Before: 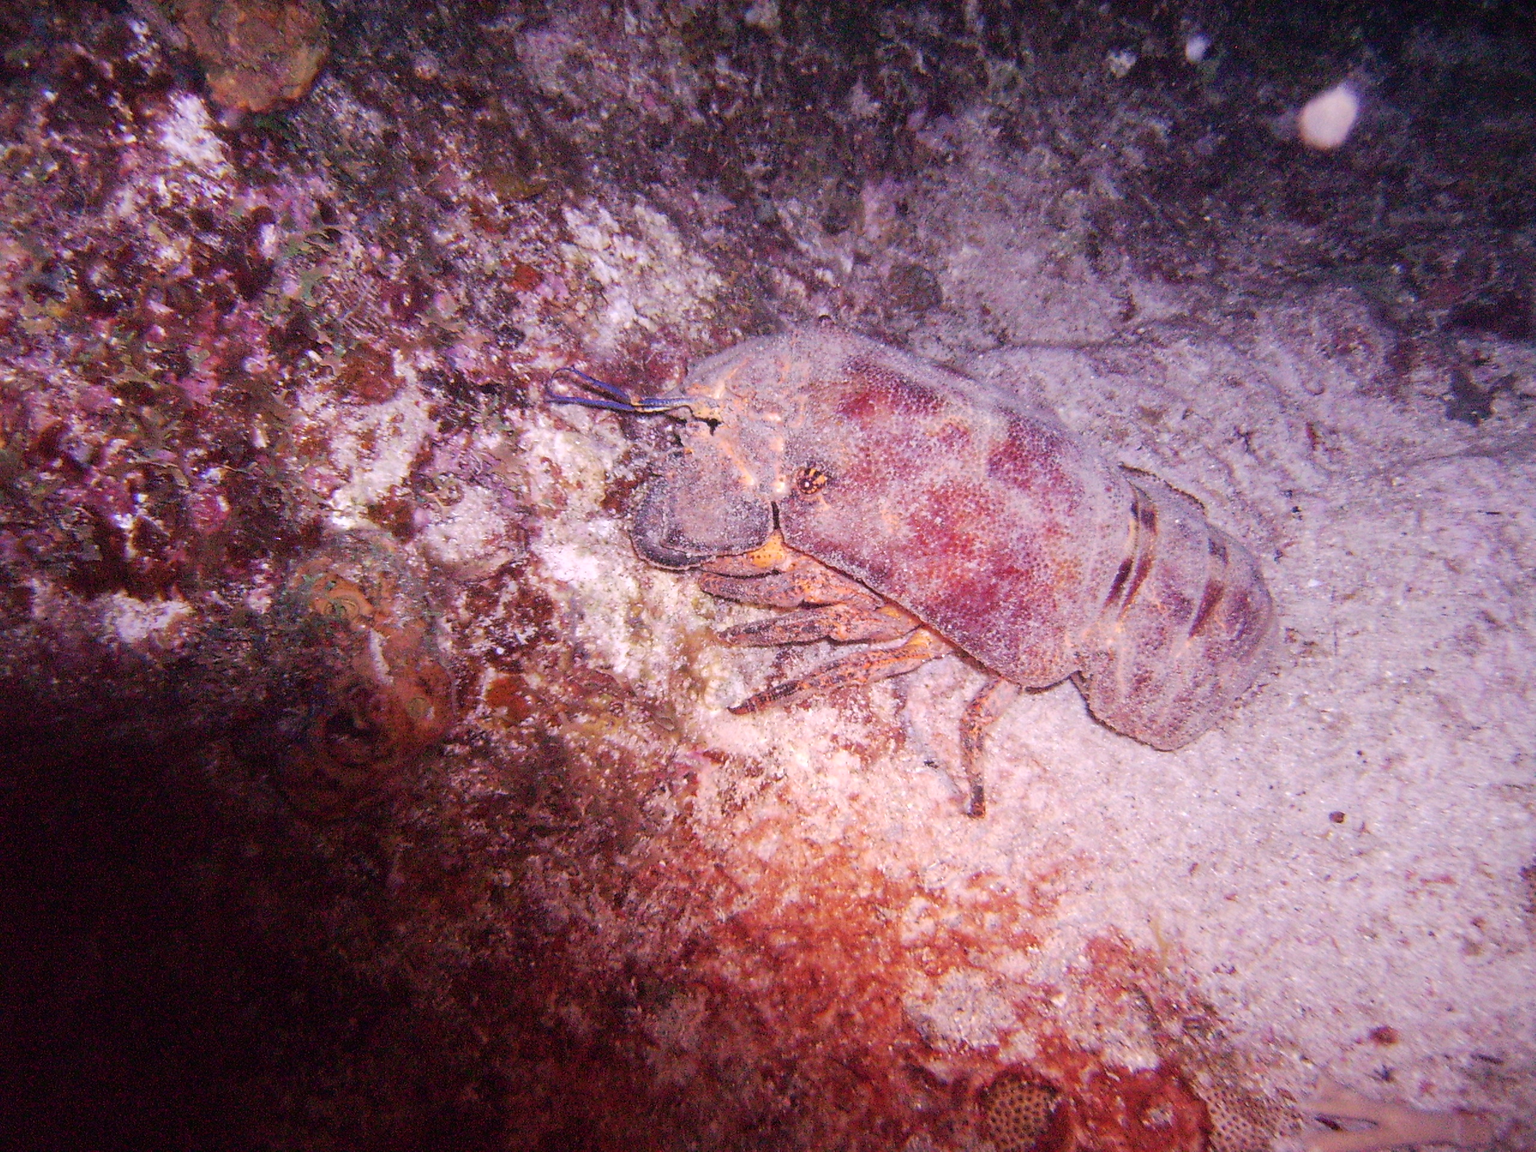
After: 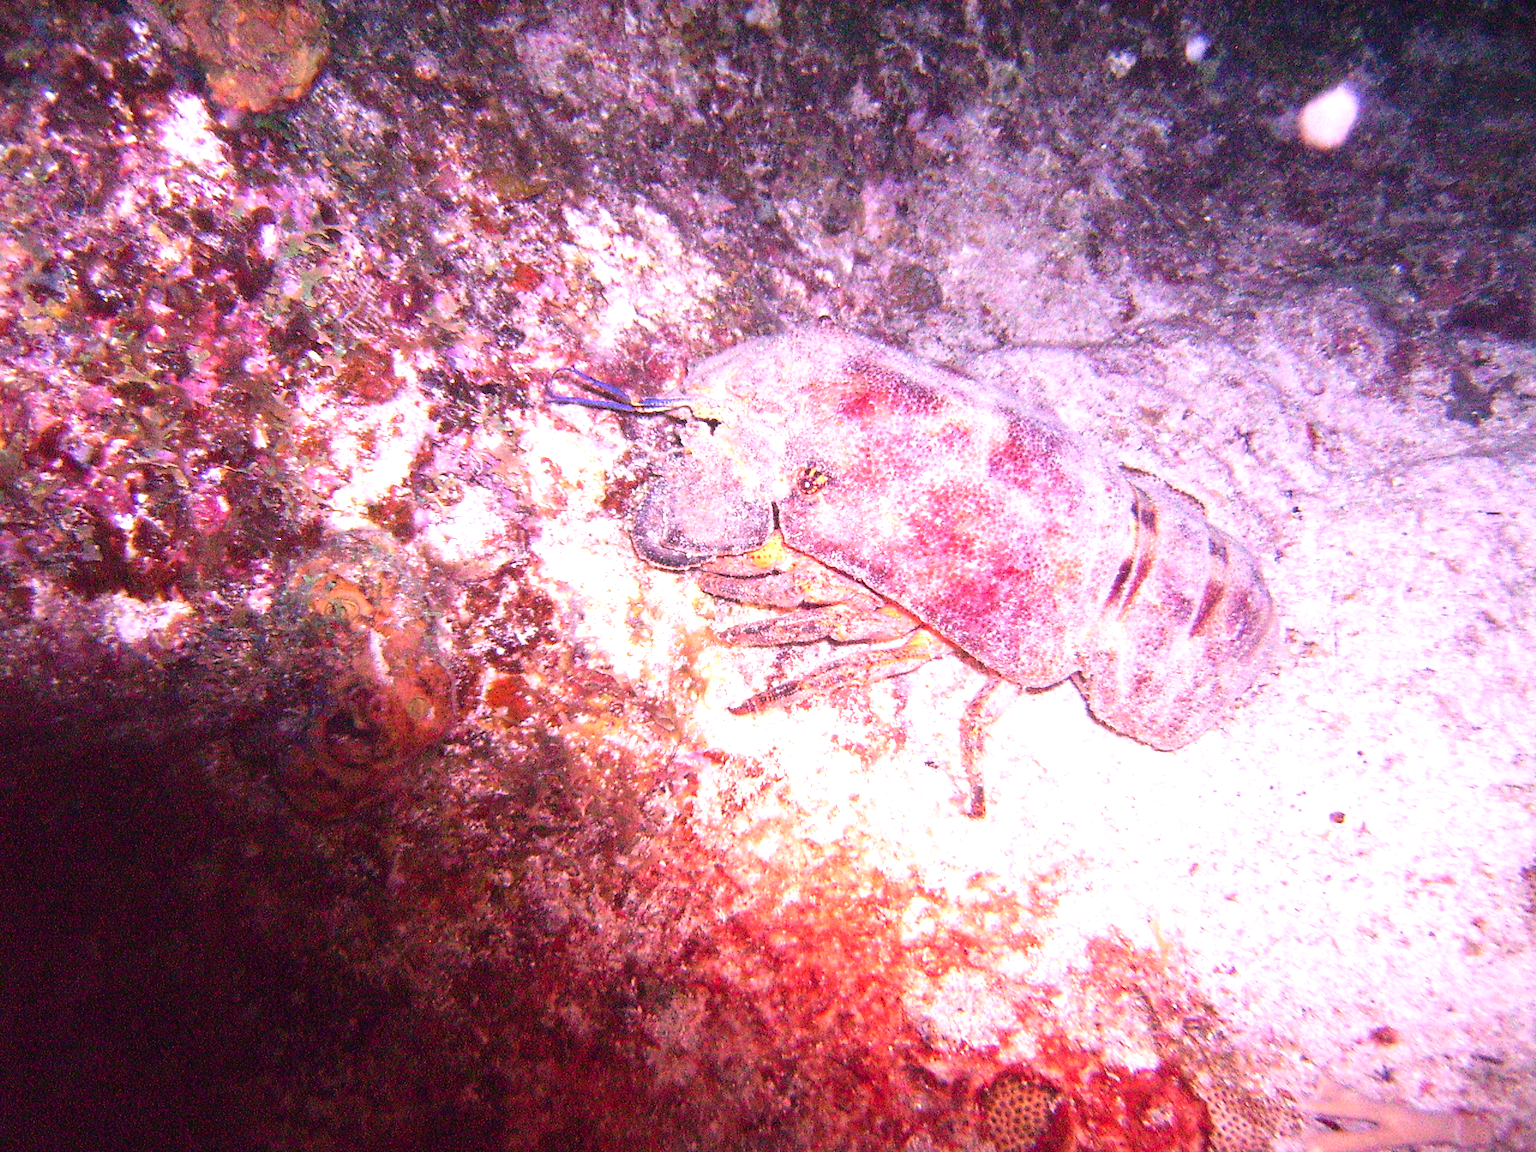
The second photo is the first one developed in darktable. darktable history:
exposure: black level correction 0, exposure 1.173 EV, compensate exposure bias true, compensate highlight preservation false
contrast brightness saturation: contrast 0.04, saturation 0.16
